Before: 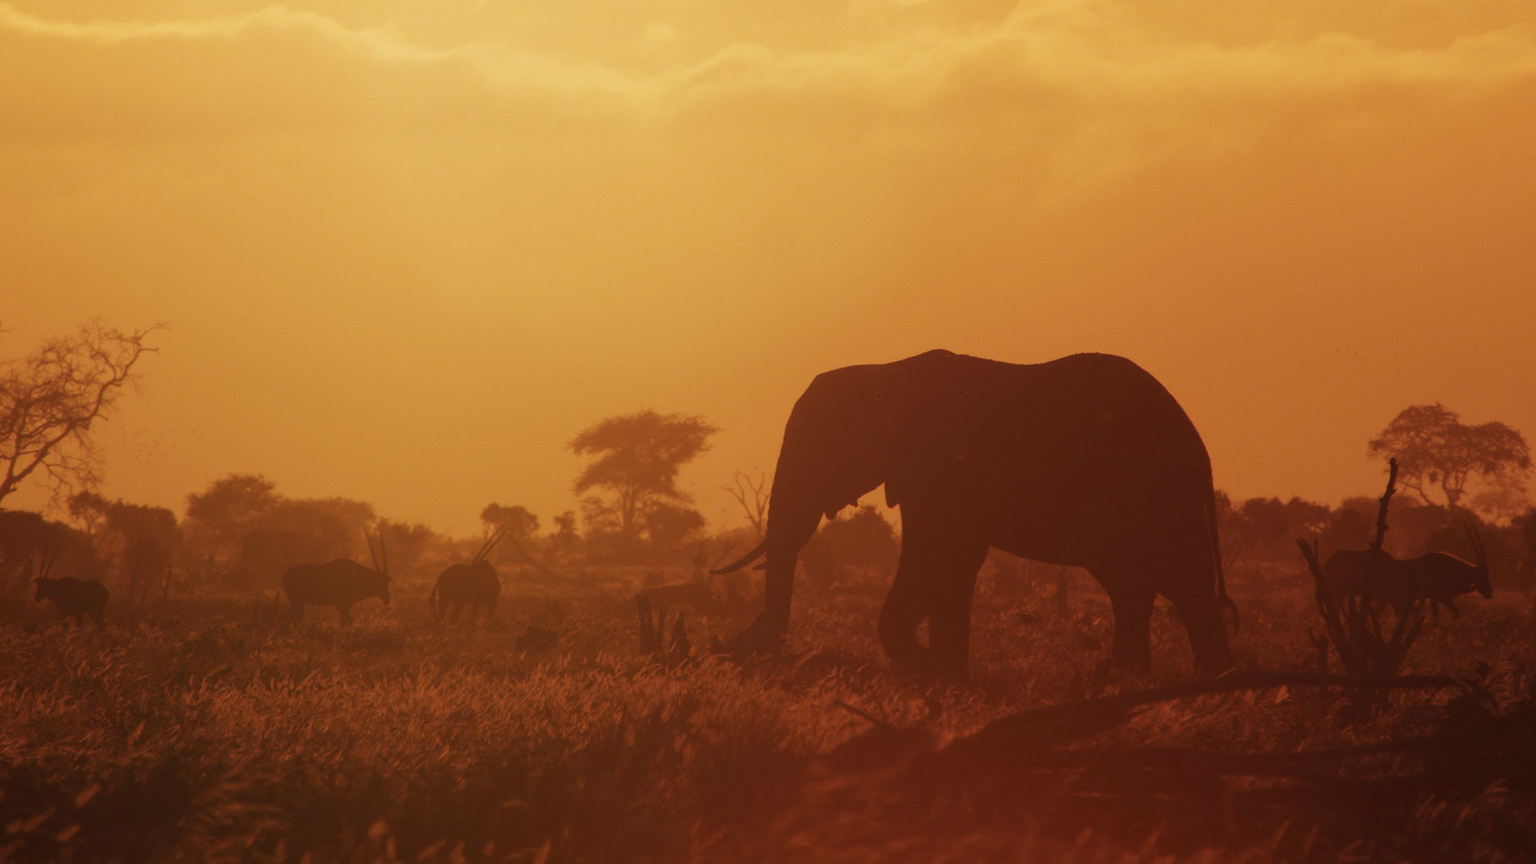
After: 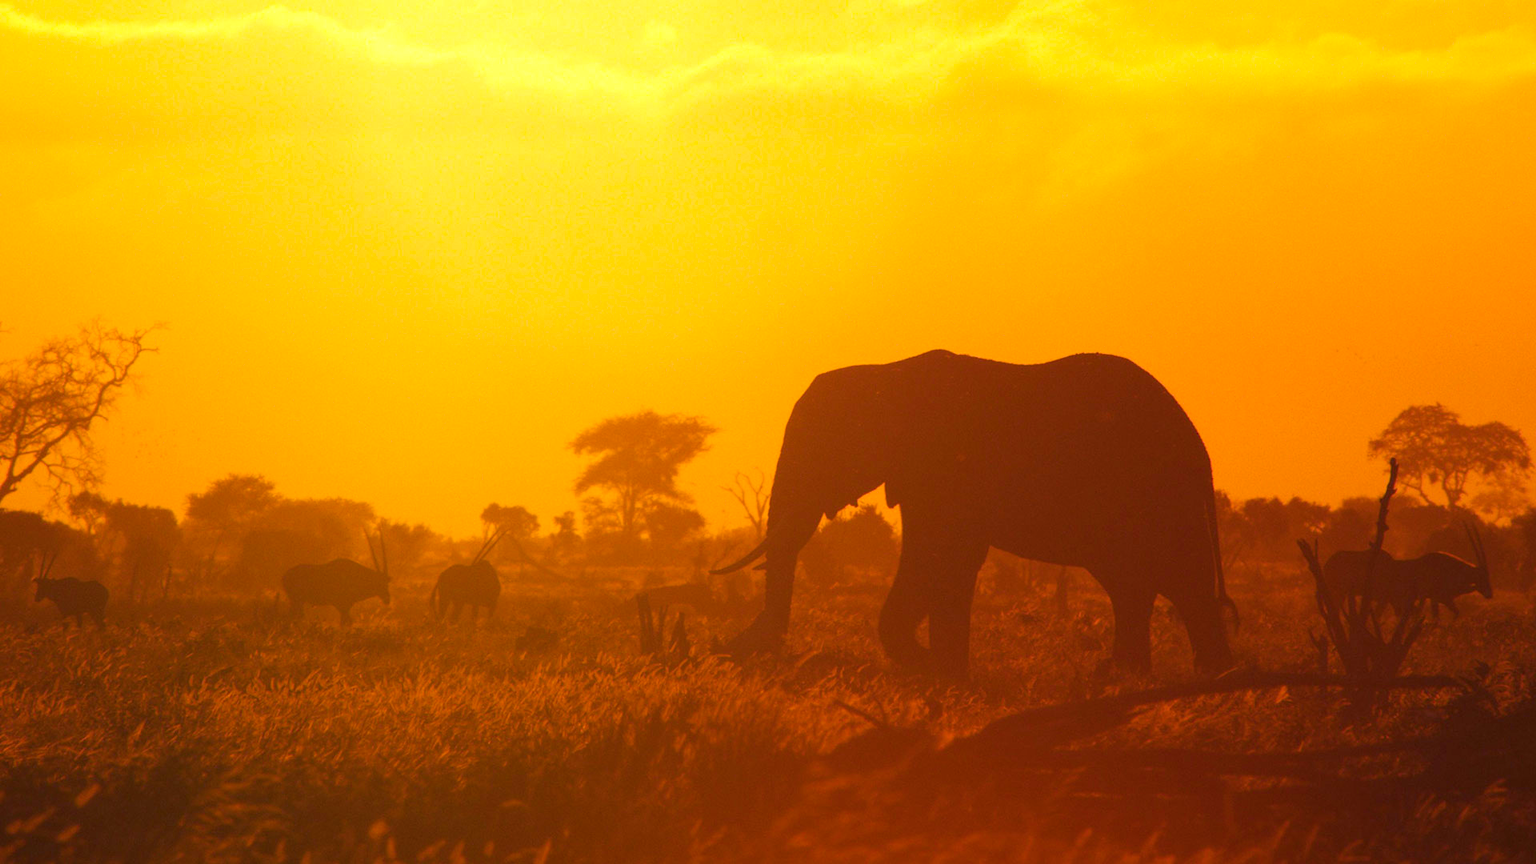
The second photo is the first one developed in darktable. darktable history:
exposure: exposure 0.935 EV, compensate highlight preservation false
color balance rgb: perceptual saturation grading › global saturation 20%, global vibrance 20%
